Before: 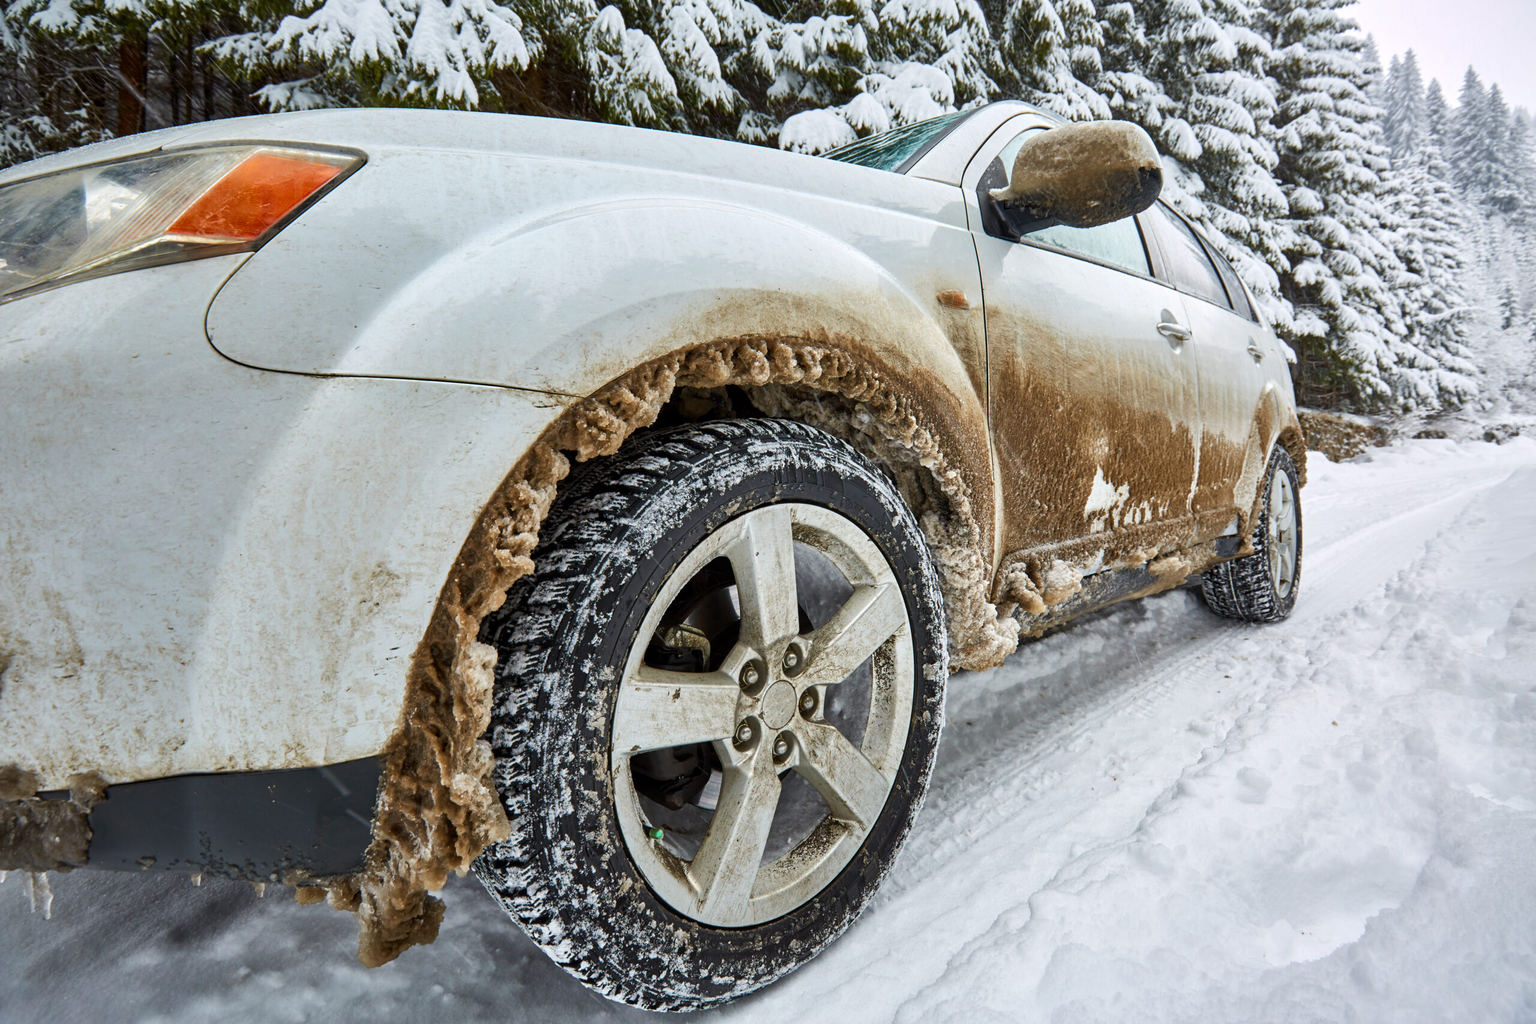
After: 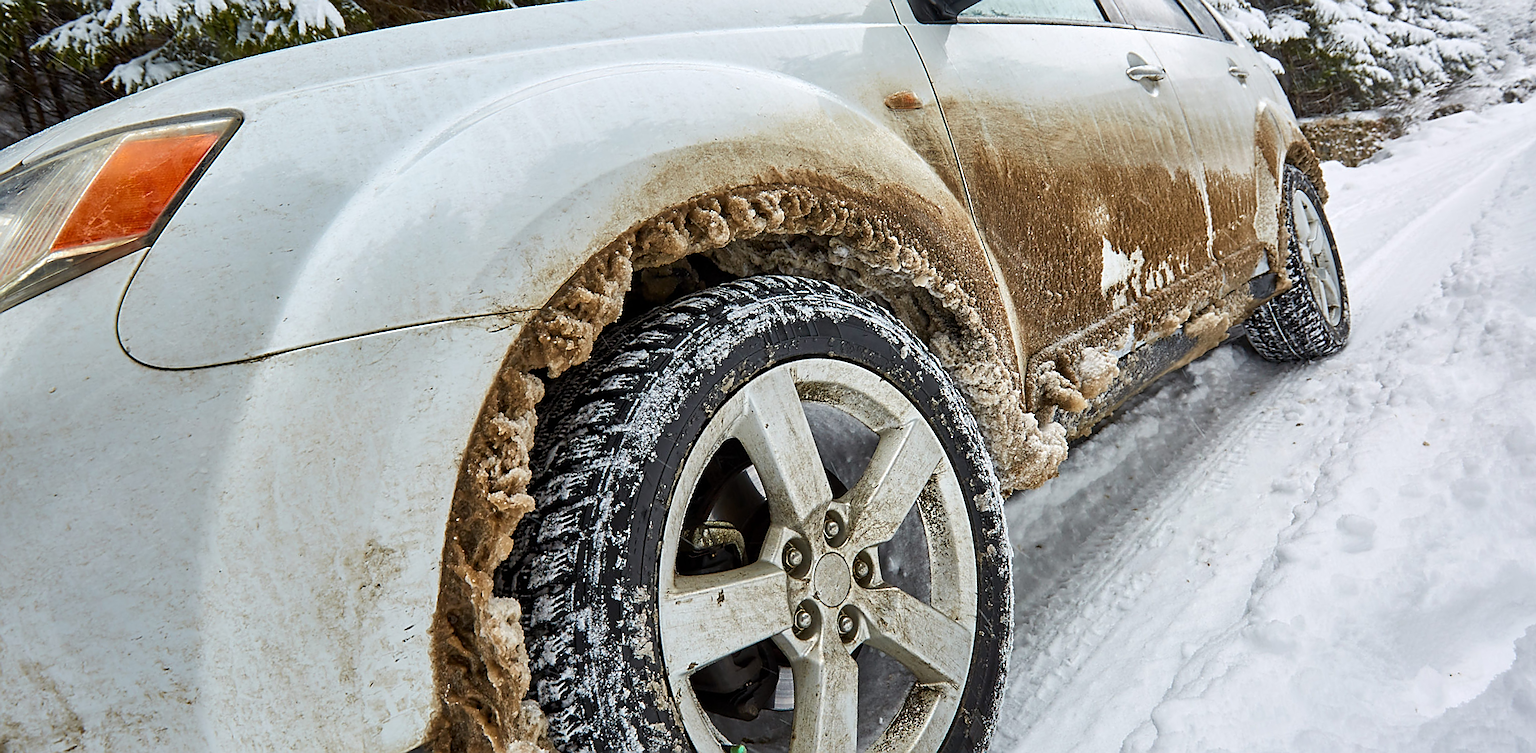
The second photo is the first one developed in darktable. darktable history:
sharpen: radius 1.4, amount 1.25, threshold 0.7
rotate and perspective: rotation -14.8°, crop left 0.1, crop right 0.903, crop top 0.25, crop bottom 0.748
